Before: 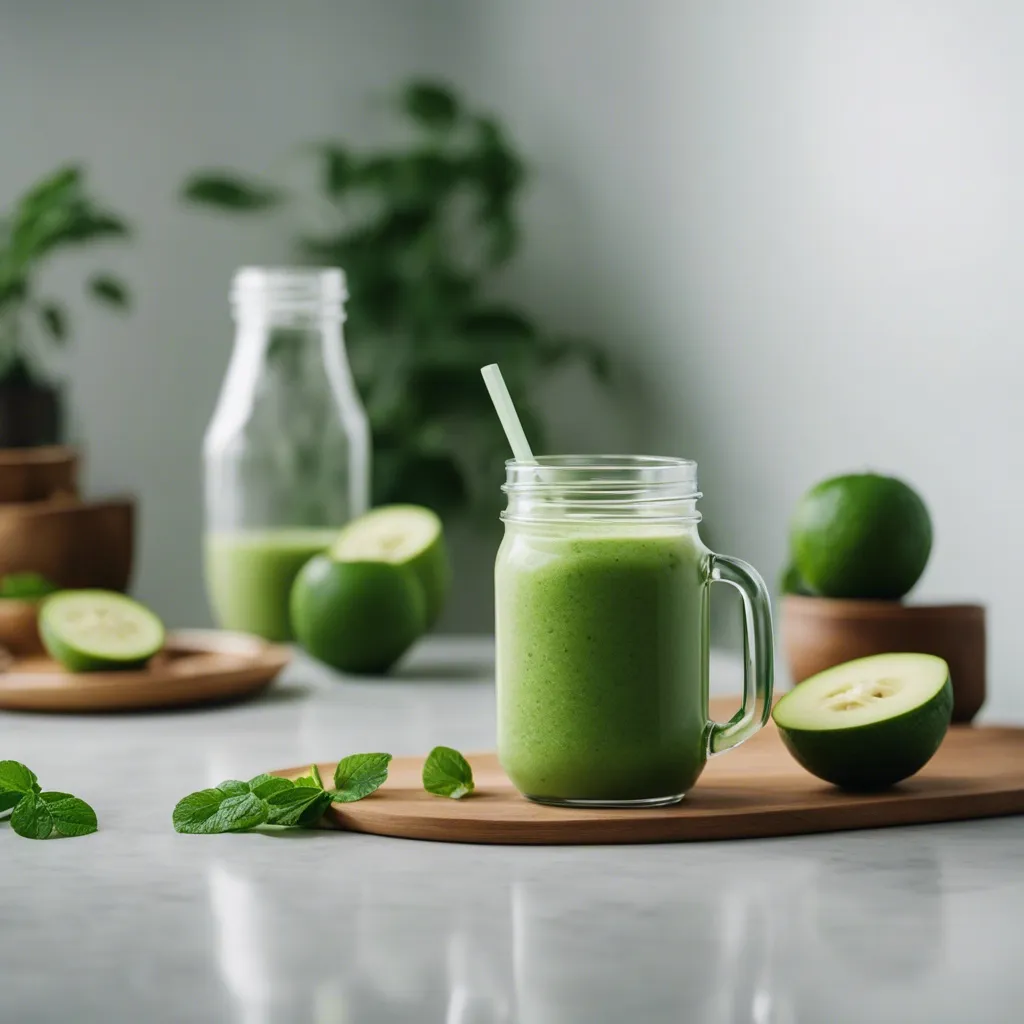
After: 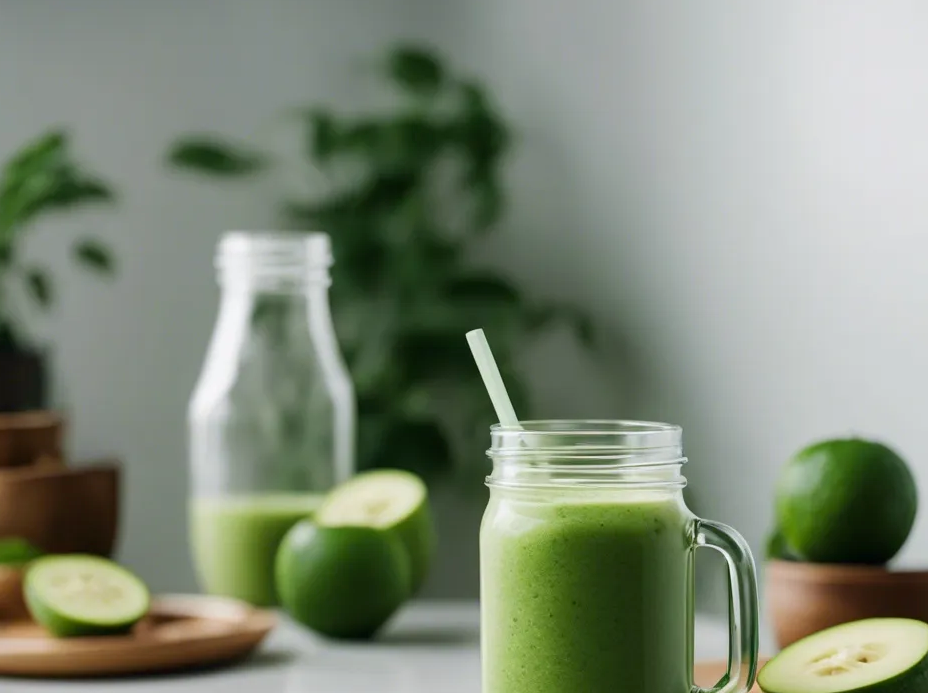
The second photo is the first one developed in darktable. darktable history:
crop: left 1.509%, top 3.452%, right 7.696%, bottom 28.452%
exposure: black level correction 0.002, compensate highlight preservation false
